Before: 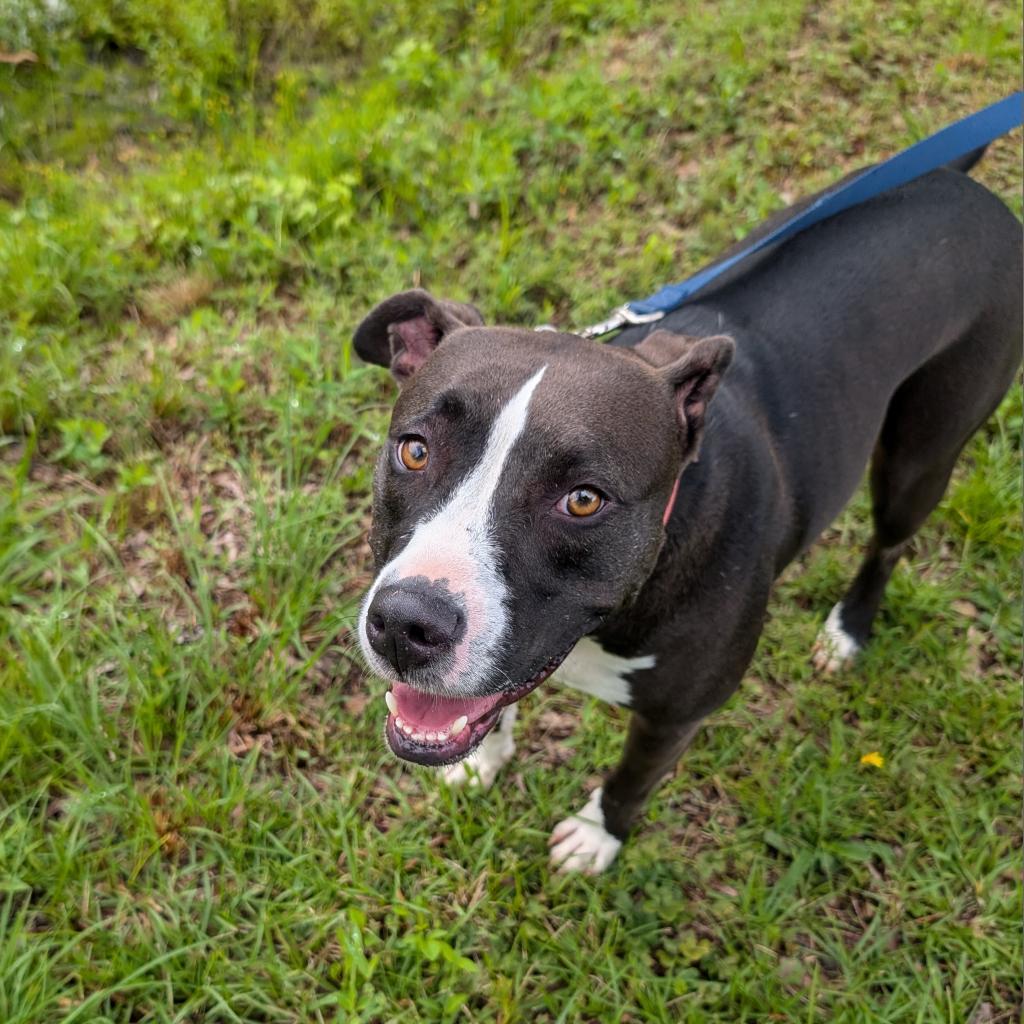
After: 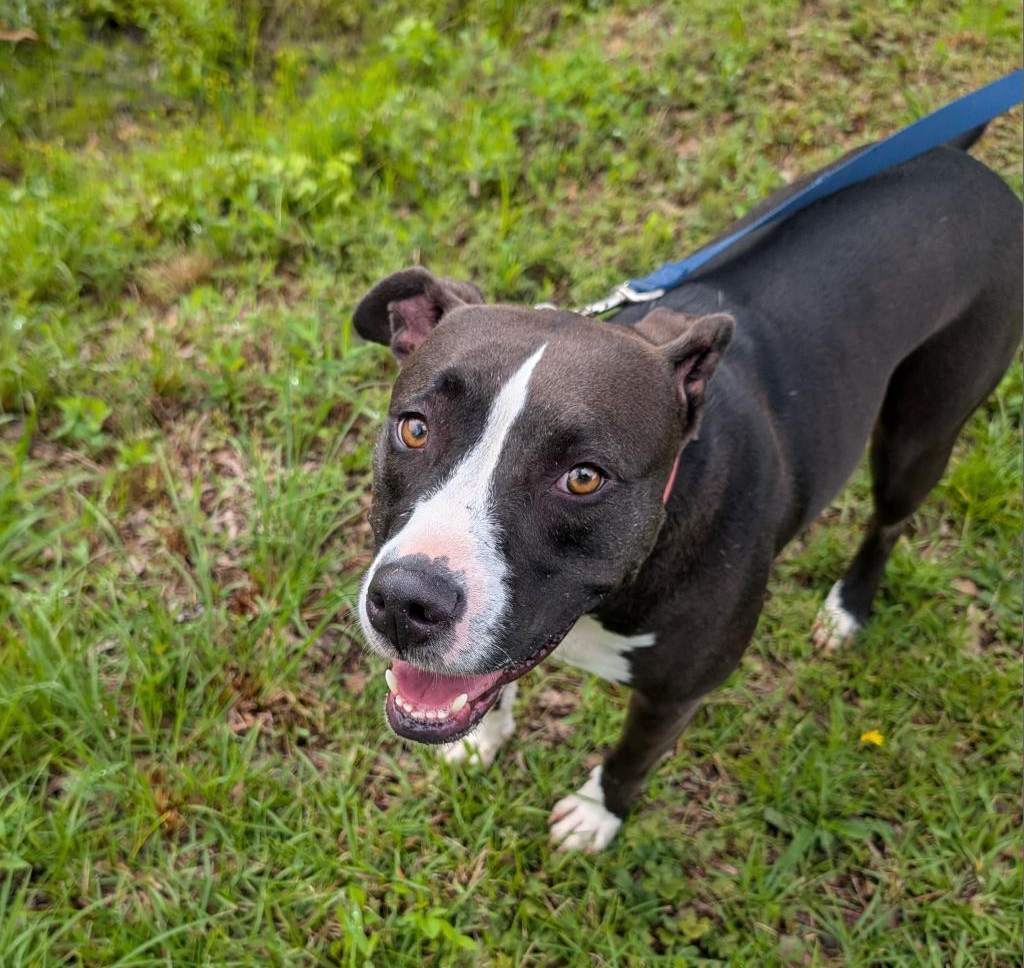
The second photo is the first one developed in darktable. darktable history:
crop and rotate: top 2.167%, bottom 3.232%
